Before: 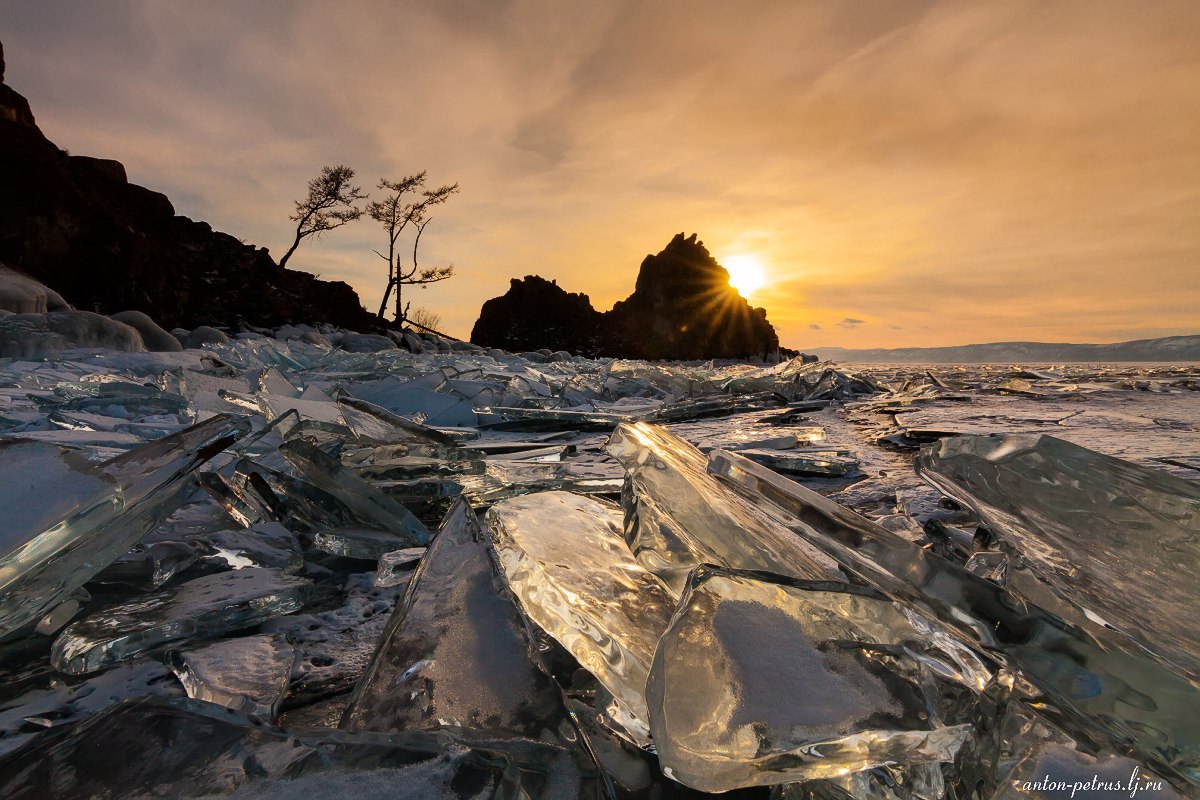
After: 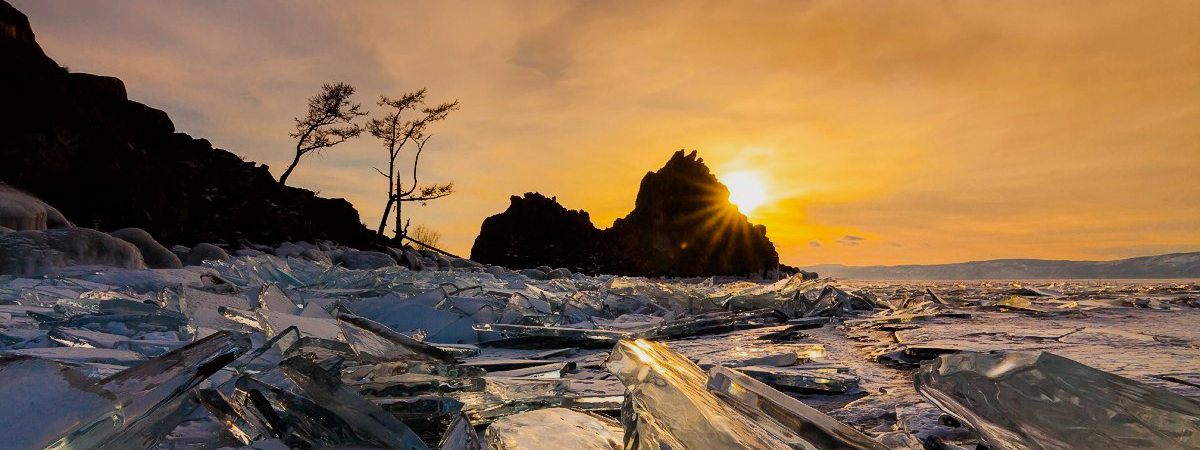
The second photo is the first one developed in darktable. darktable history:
crop and rotate: top 10.499%, bottom 33.16%
filmic rgb: black relative exposure -11.36 EV, white relative exposure 3.26 EV, threshold 5.96 EV, hardness 6.84, enable highlight reconstruction true
color balance rgb: shadows lift › chroma 2.902%, shadows lift › hue 281°, perceptual saturation grading › global saturation 30.412%
